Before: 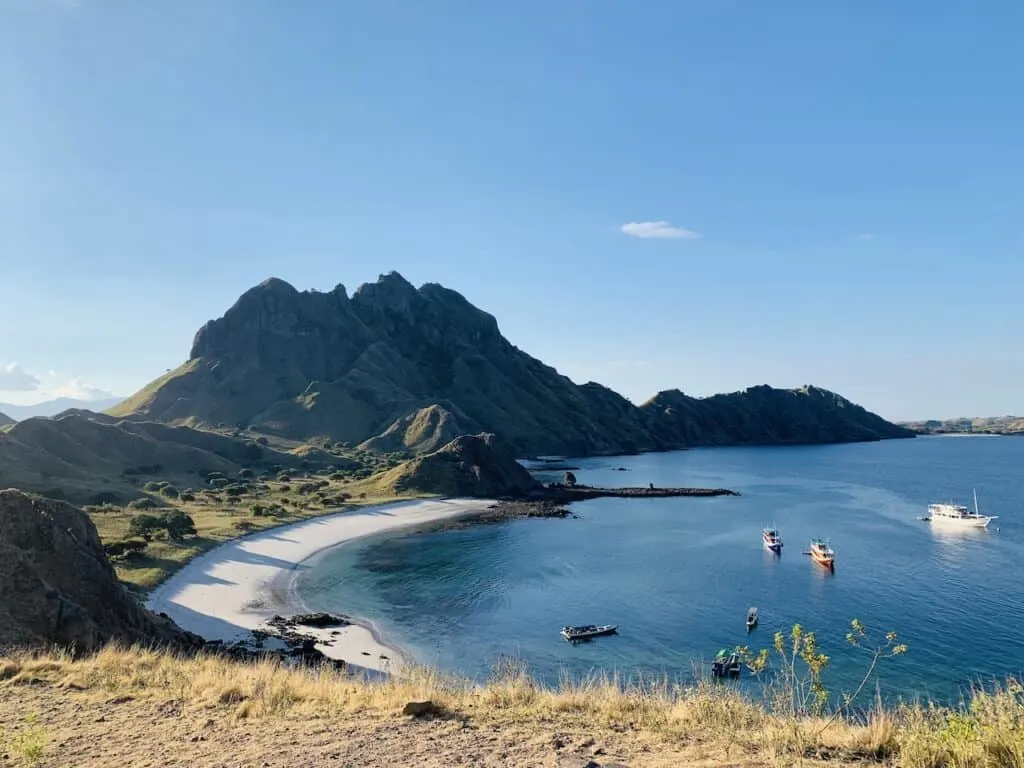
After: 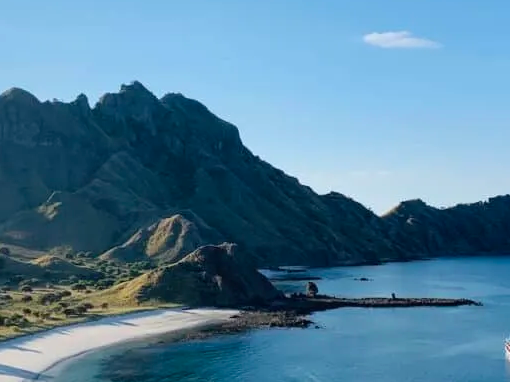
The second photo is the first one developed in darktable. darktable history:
crop: left 25.199%, top 24.836%, right 24.943%, bottom 25.345%
